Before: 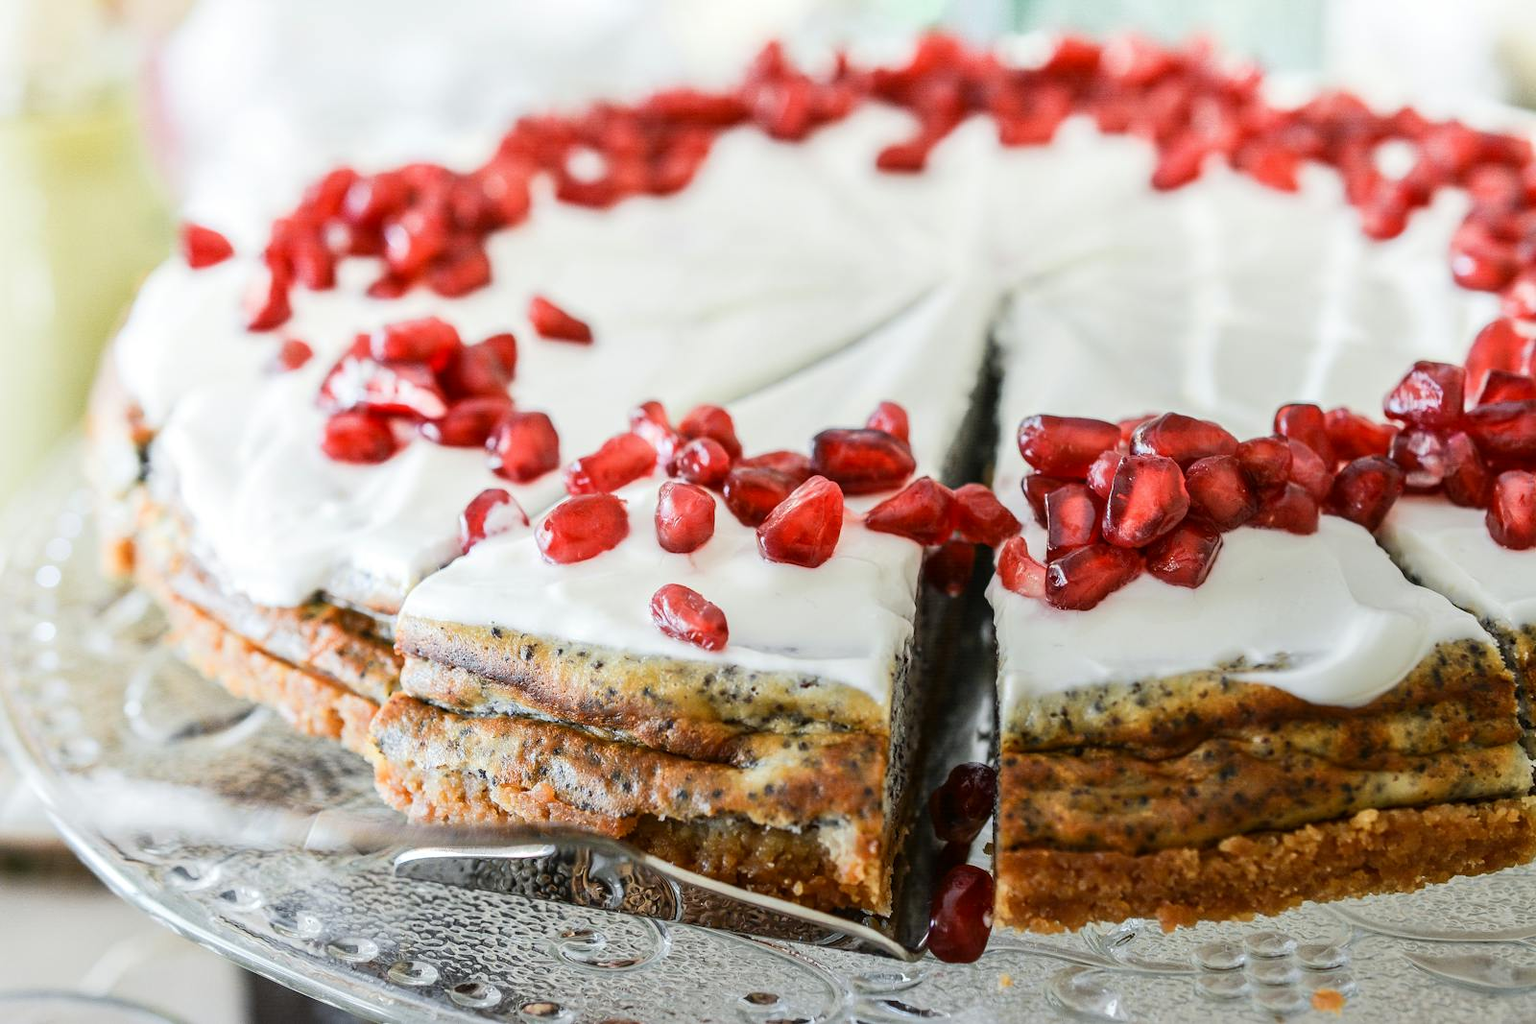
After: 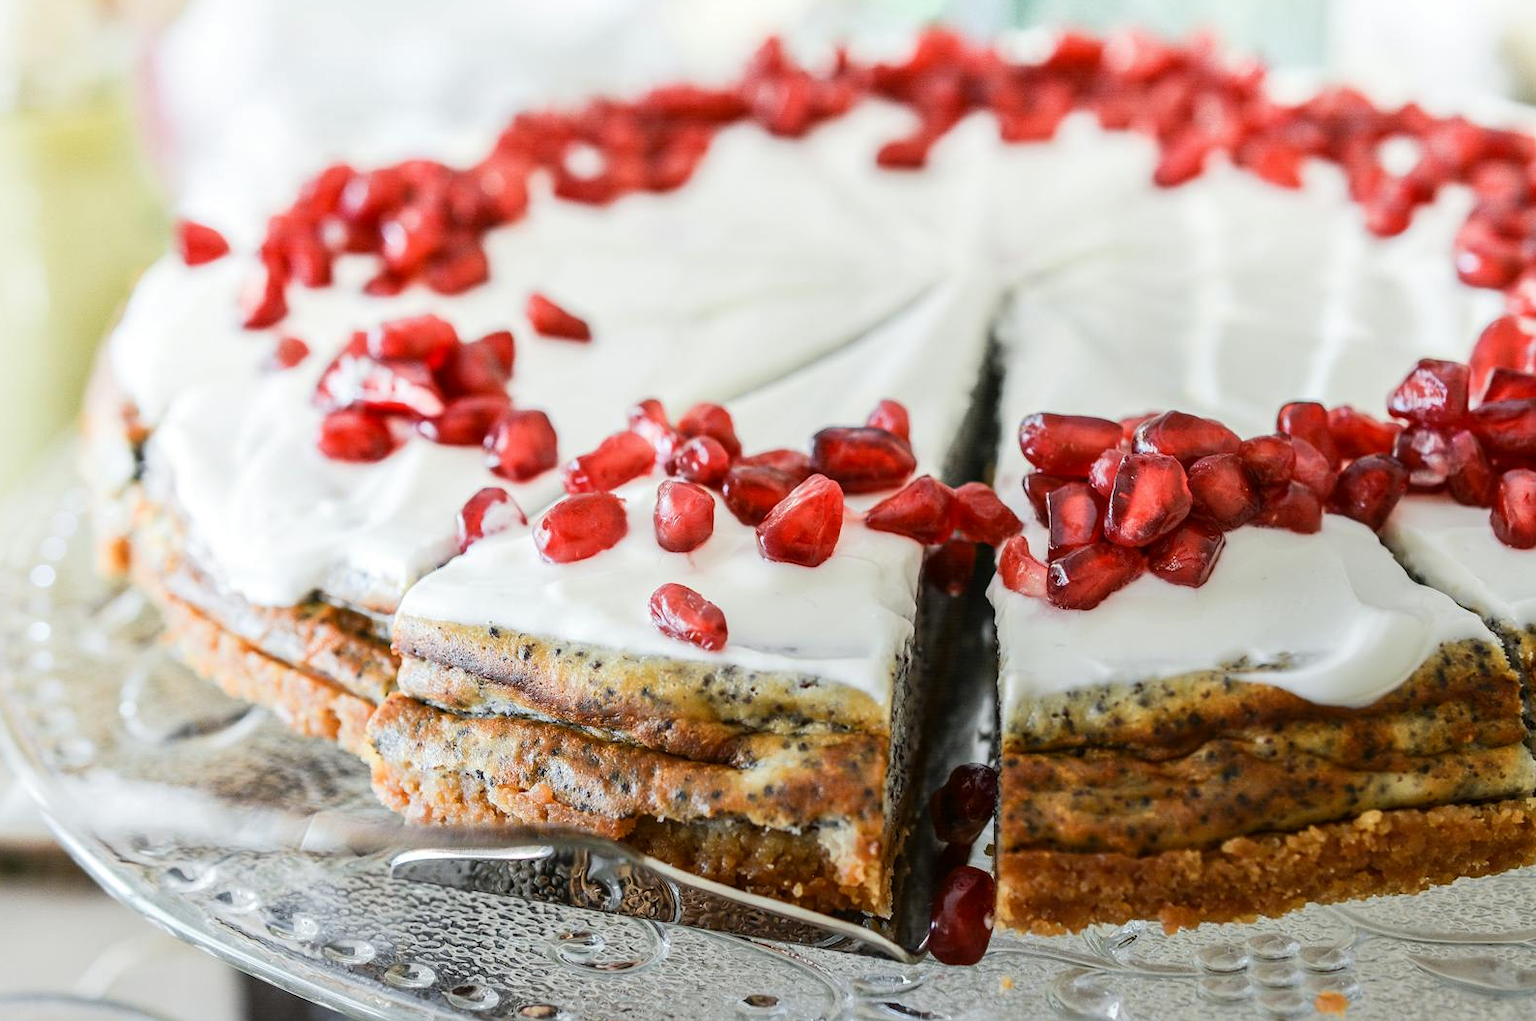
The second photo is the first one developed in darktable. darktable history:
crop: left 0.434%, top 0.485%, right 0.244%, bottom 0.386%
color zones: curves: ch0 [(0, 0.5) (0.143, 0.5) (0.286, 0.5) (0.429, 0.5) (0.571, 0.5) (0.714, 0.476) (0.857, 0.5) (1, 0.5)]; ch2 [(0, 0.5) (0.143, 0.5) (0.286, 0.5) (0.429, 0.5) (0.571, 0.5) (0.714, 0.487) (0.857, 0.5) (1, 0.5)]
